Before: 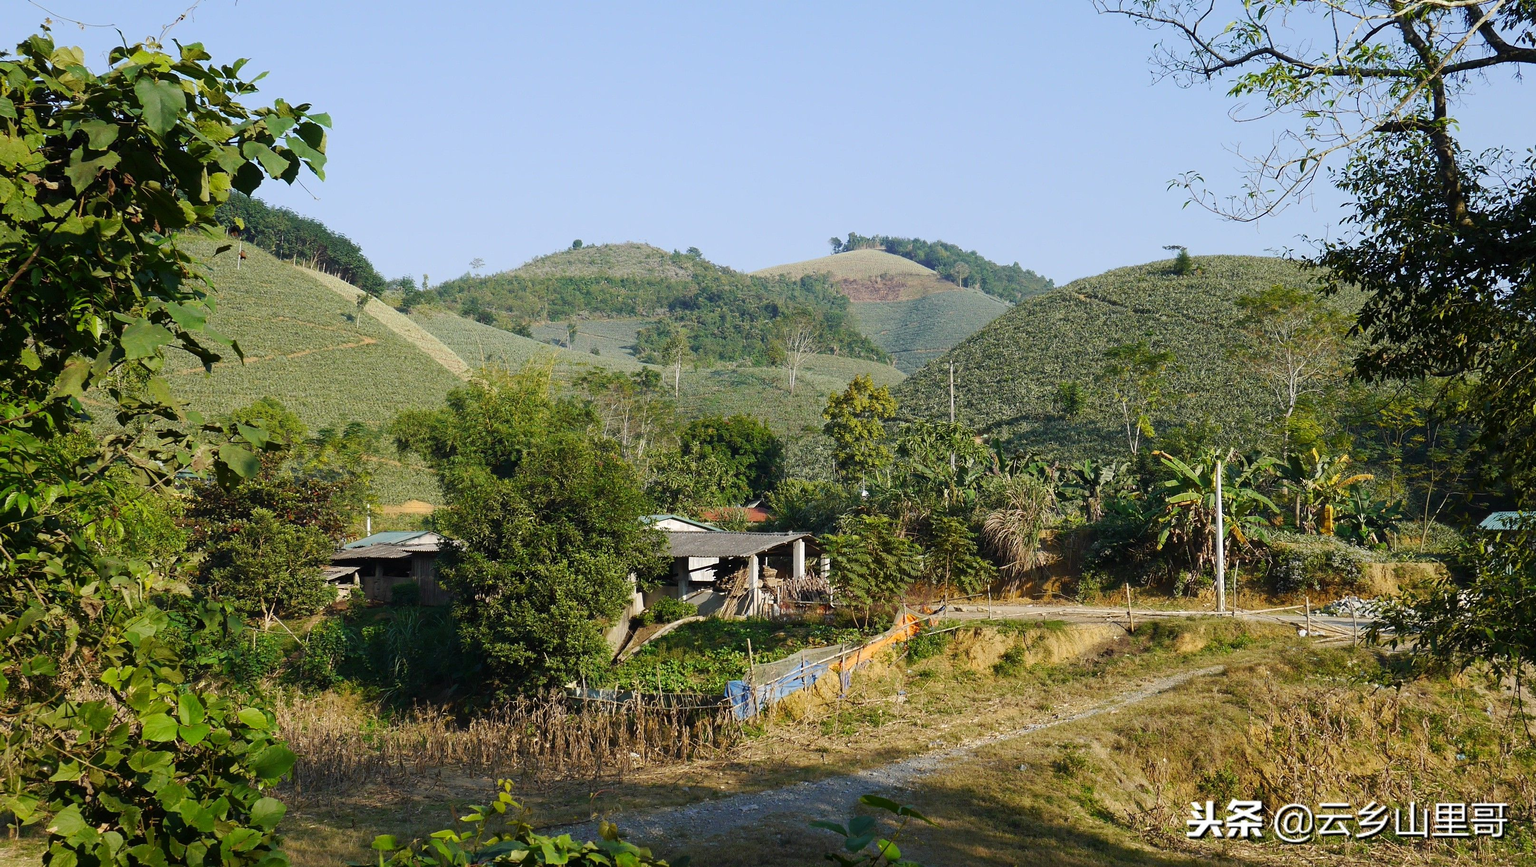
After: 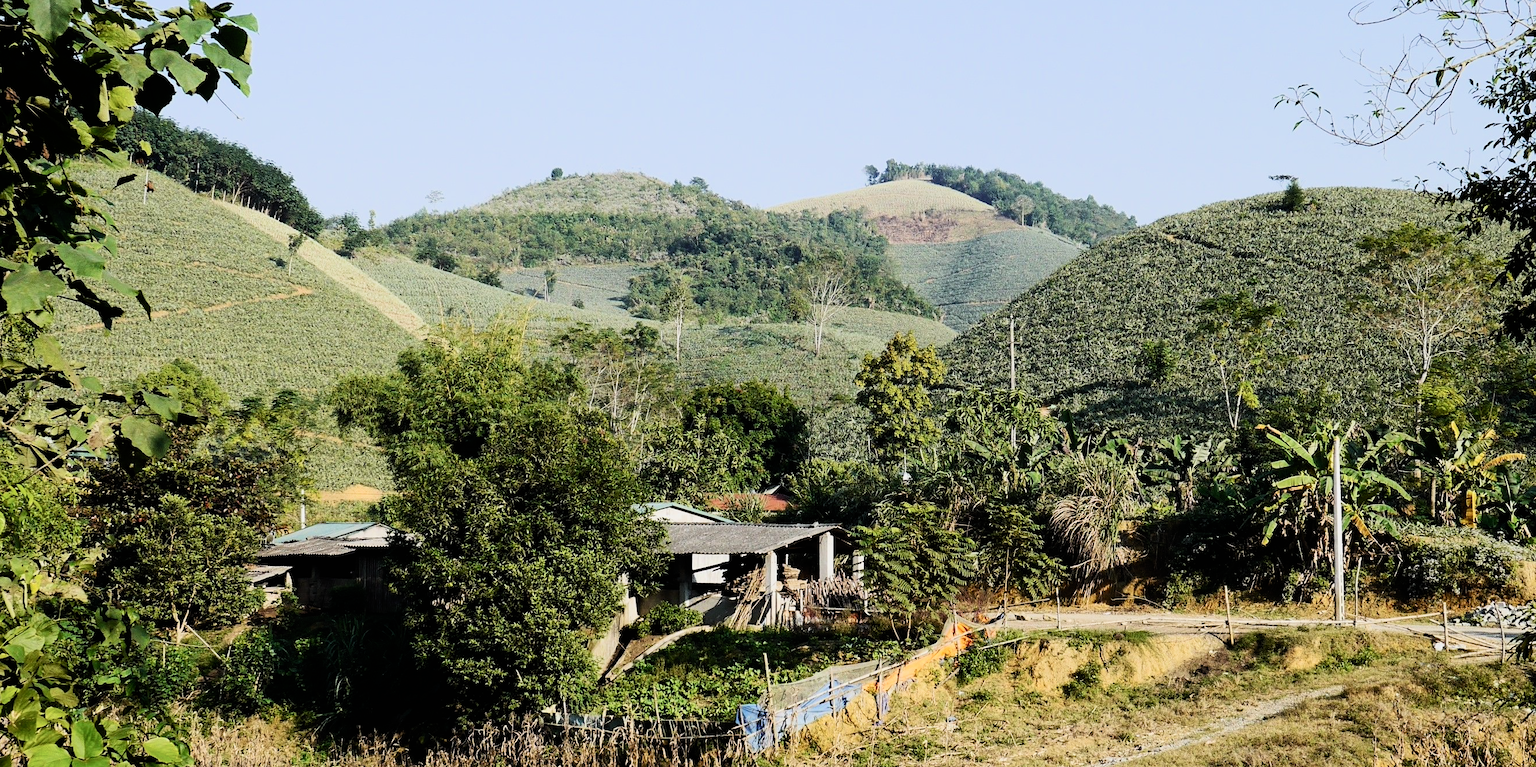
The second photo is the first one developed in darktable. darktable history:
filmic rgb: black relative exposure -7.5 EV, white relative exposure 4.99 EV, hardness 3.3, contrast 1.299
crop: left 7.806%, top 11.747%, right 9.964%, bottom 15.411%
contrast brightness saturation: contrast 0.237, brightness 0.09
